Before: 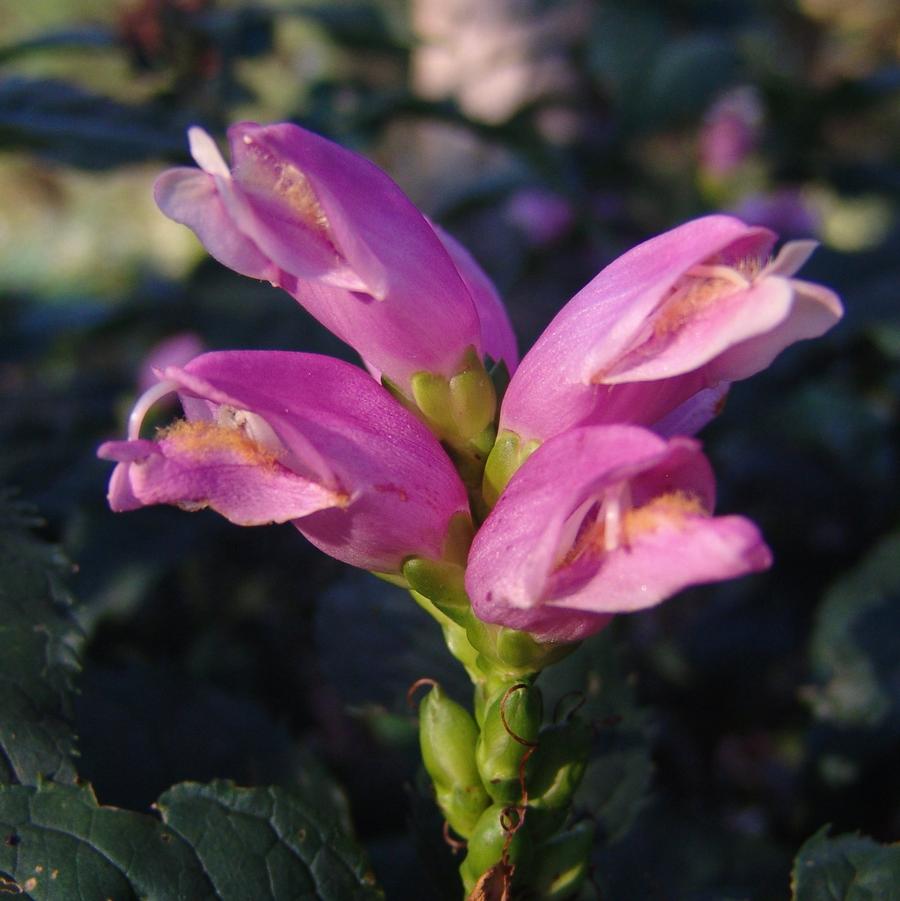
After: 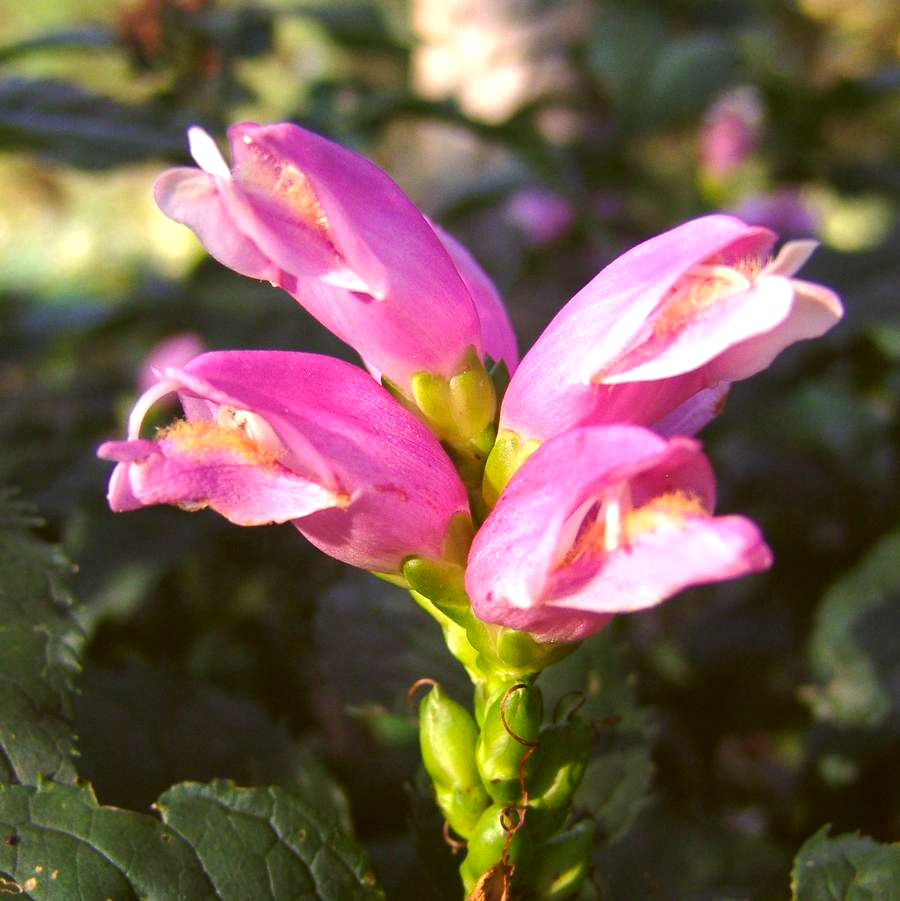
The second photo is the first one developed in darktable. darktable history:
shadows and highlights: shadows 25.03, highlights -24.14
color correction: highlights a* -1.25, highlights b* 9.98, shadows a* 0.811, shadows b* 18.97
exposure: exposure 1.211 EV, compensate highlight preservation false
